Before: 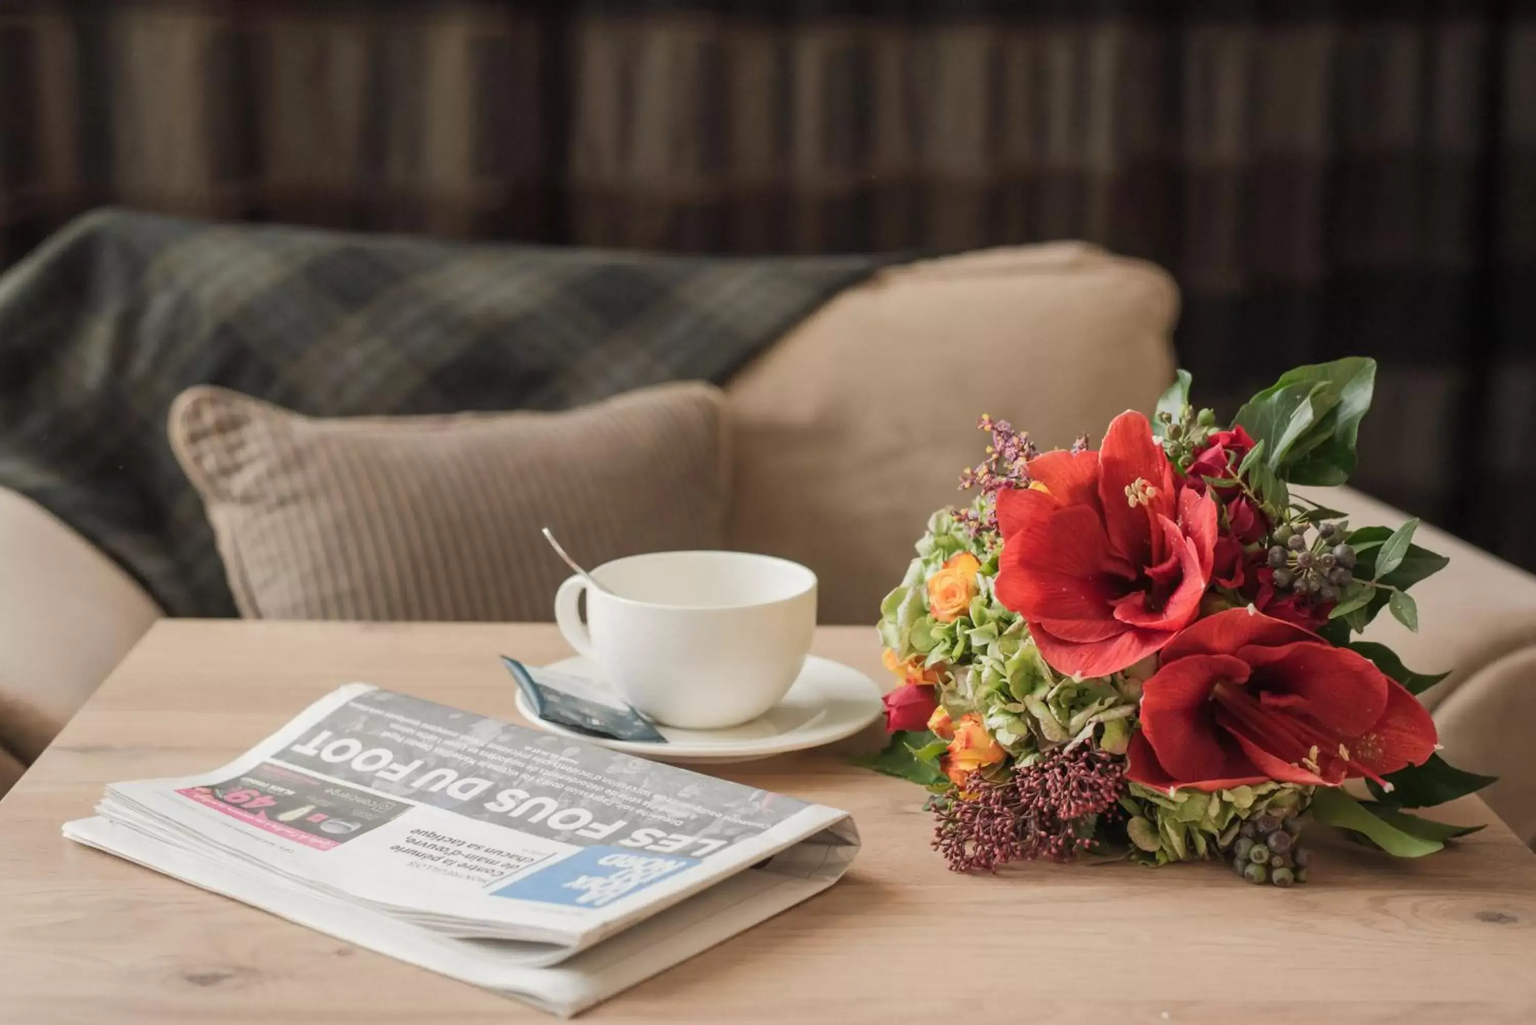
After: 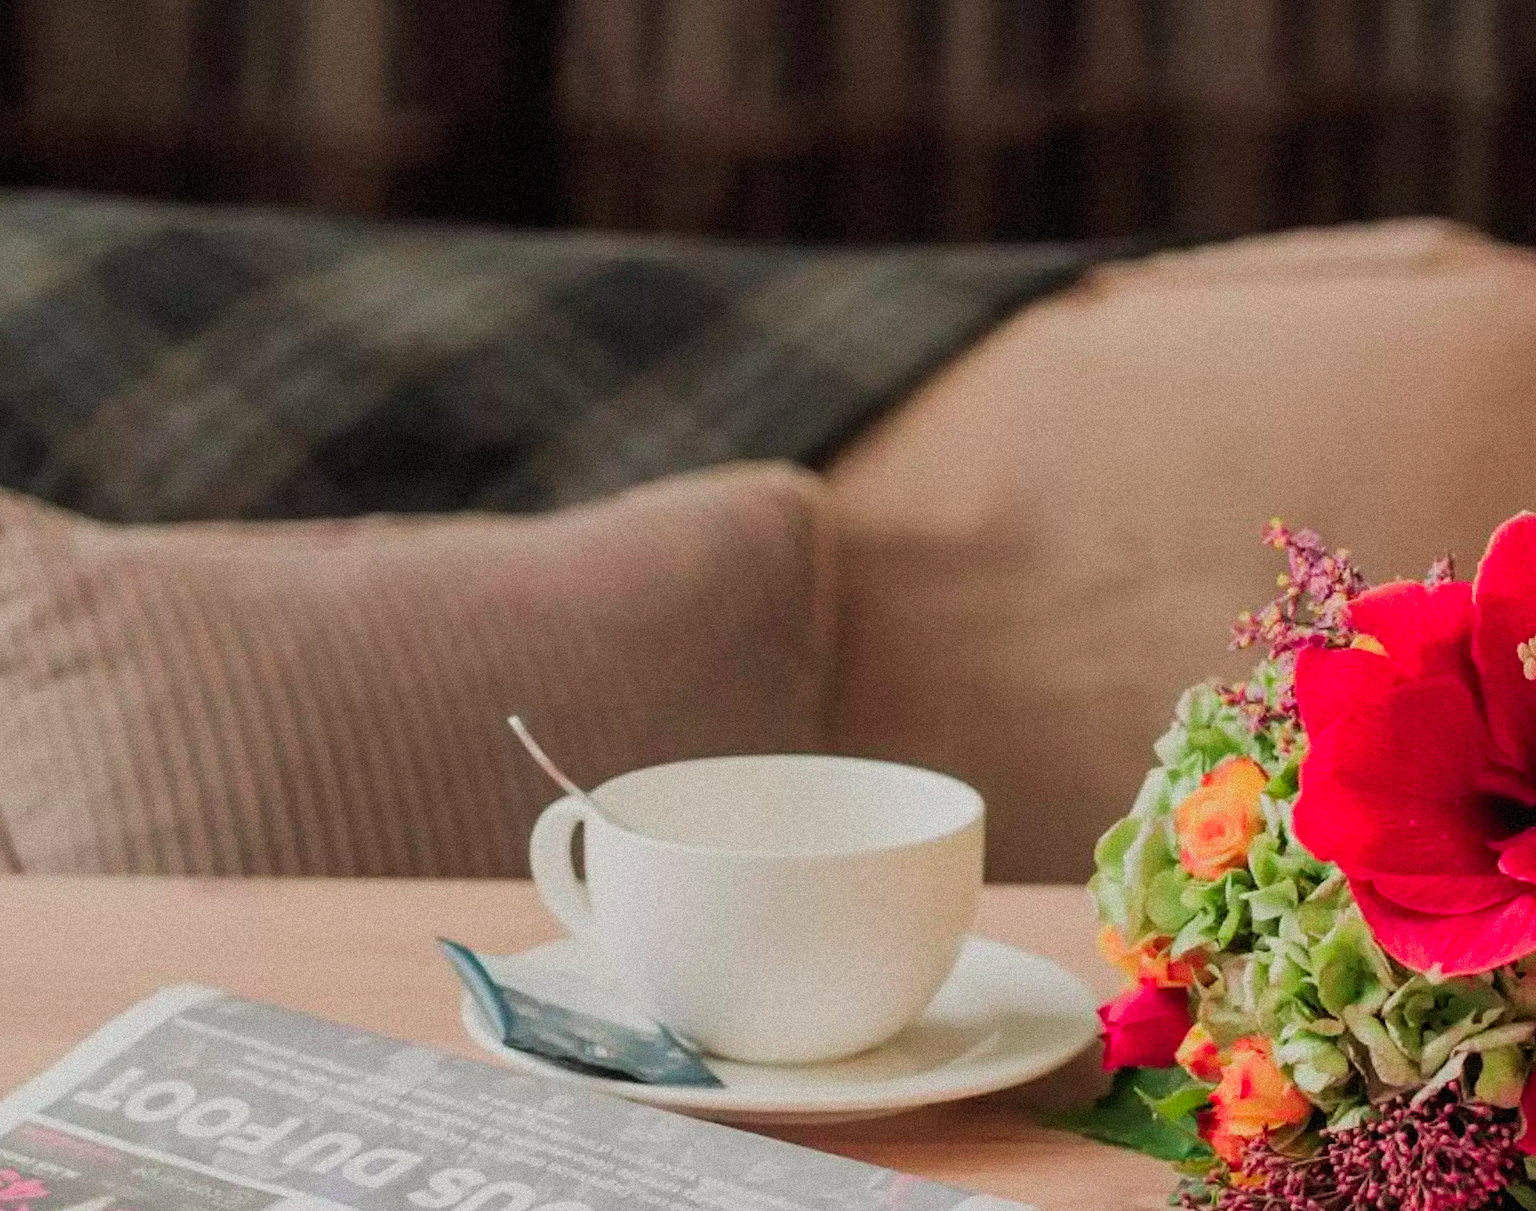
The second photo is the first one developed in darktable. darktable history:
grain: coarseness 9.38 ISO, strength 34.99%, mid-tones bias 0%
color contrast: green-magenta contrast 1.73, blue-yellow contrast 1.15
filmic rgb: black relative exposure -7.65 EV, white relative exposure 4.56 EV, hardness 3.61, contrast 1.05
crop: left 16.202%, top 11.208%, right 26.045%, bottom 20.557%
